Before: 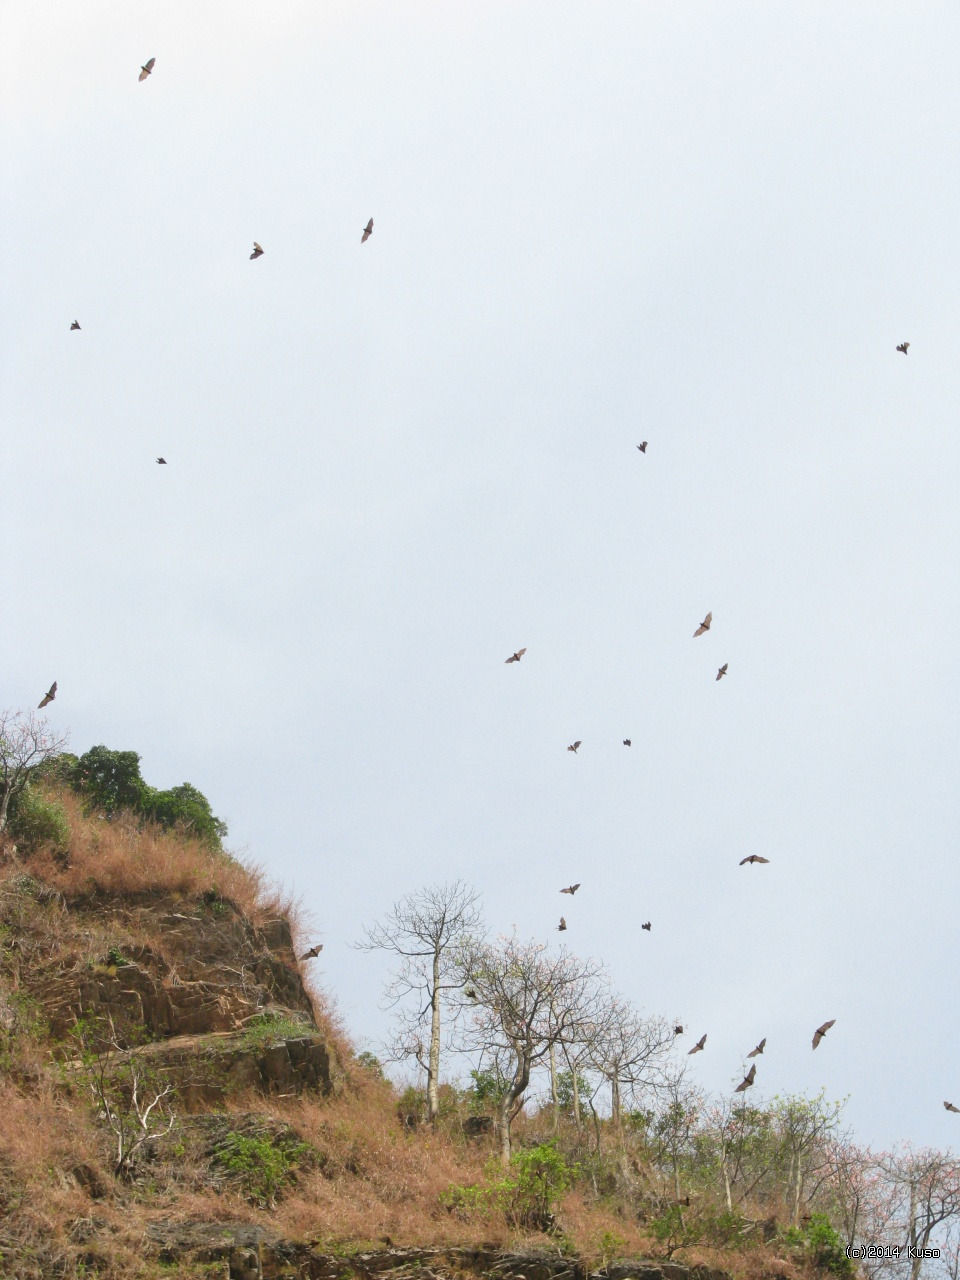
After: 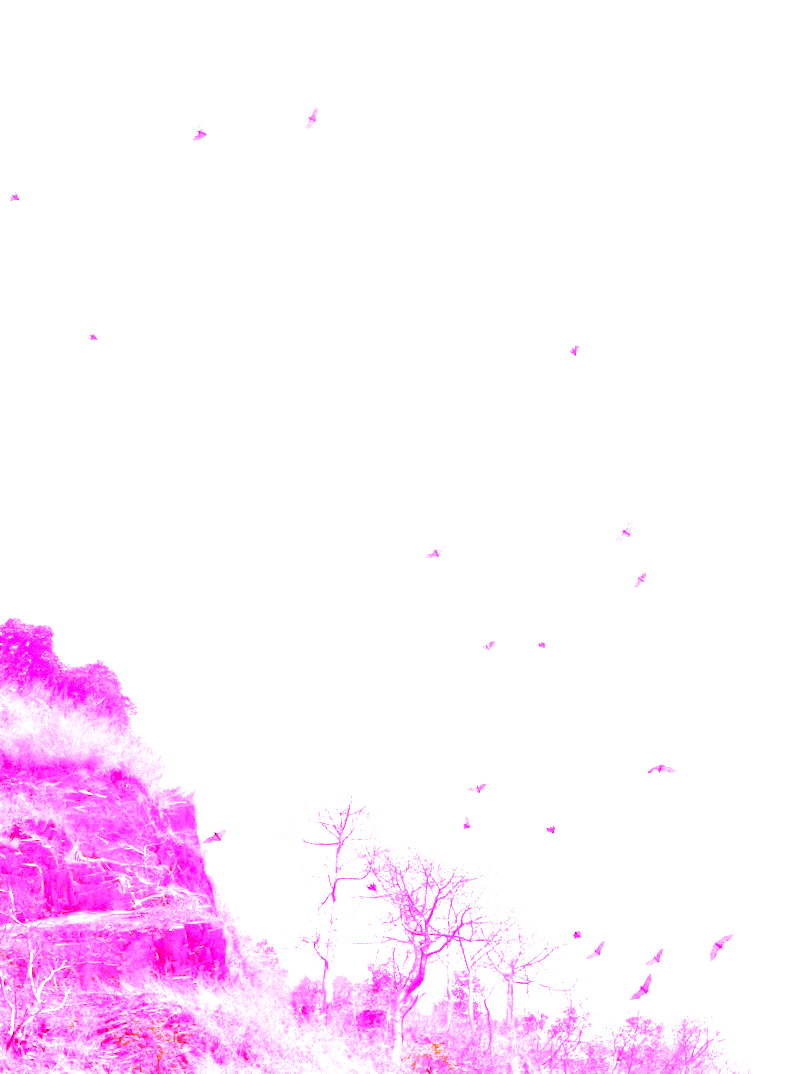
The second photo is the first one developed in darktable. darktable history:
white balance: red 8, blue 8
color correction: highlights a* 1.12, highlights b* 24.26, shadows a* 15.58, shadows b* 24.26
crop and rotate: angle -3.27°, left 5.211%, top 5.211%, right 4.607%, bottom 4.607%
exposure: compensate highlight preservation false
